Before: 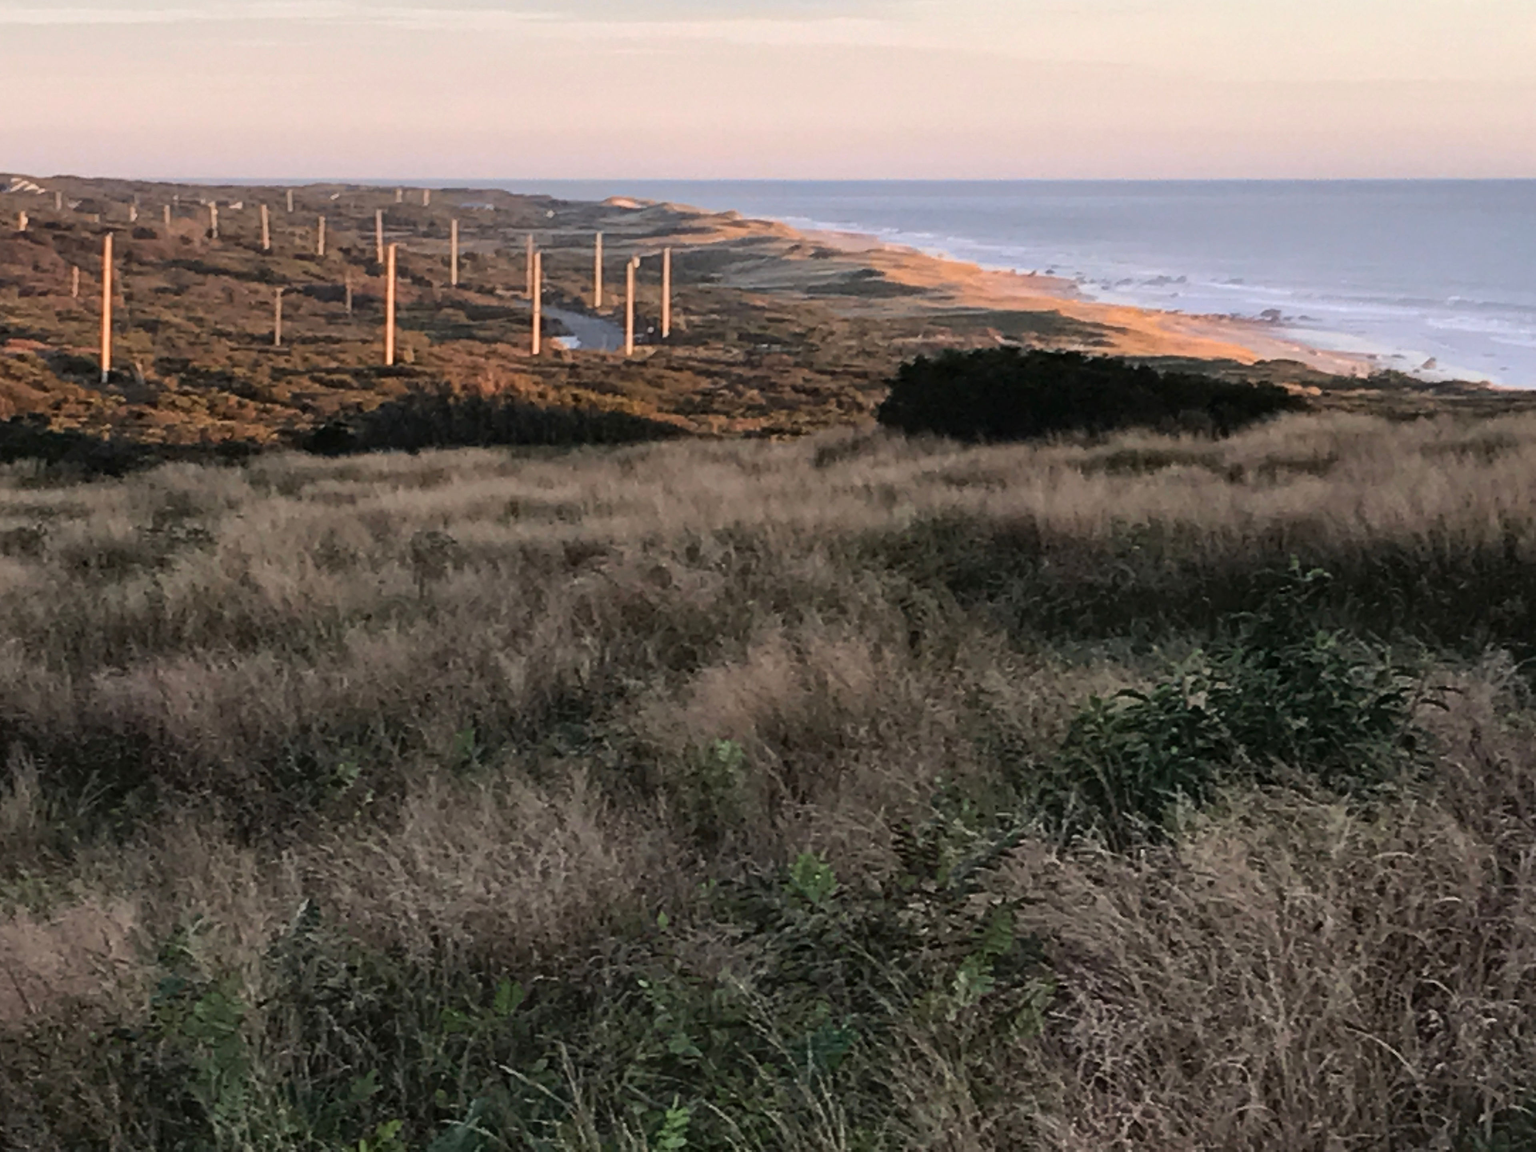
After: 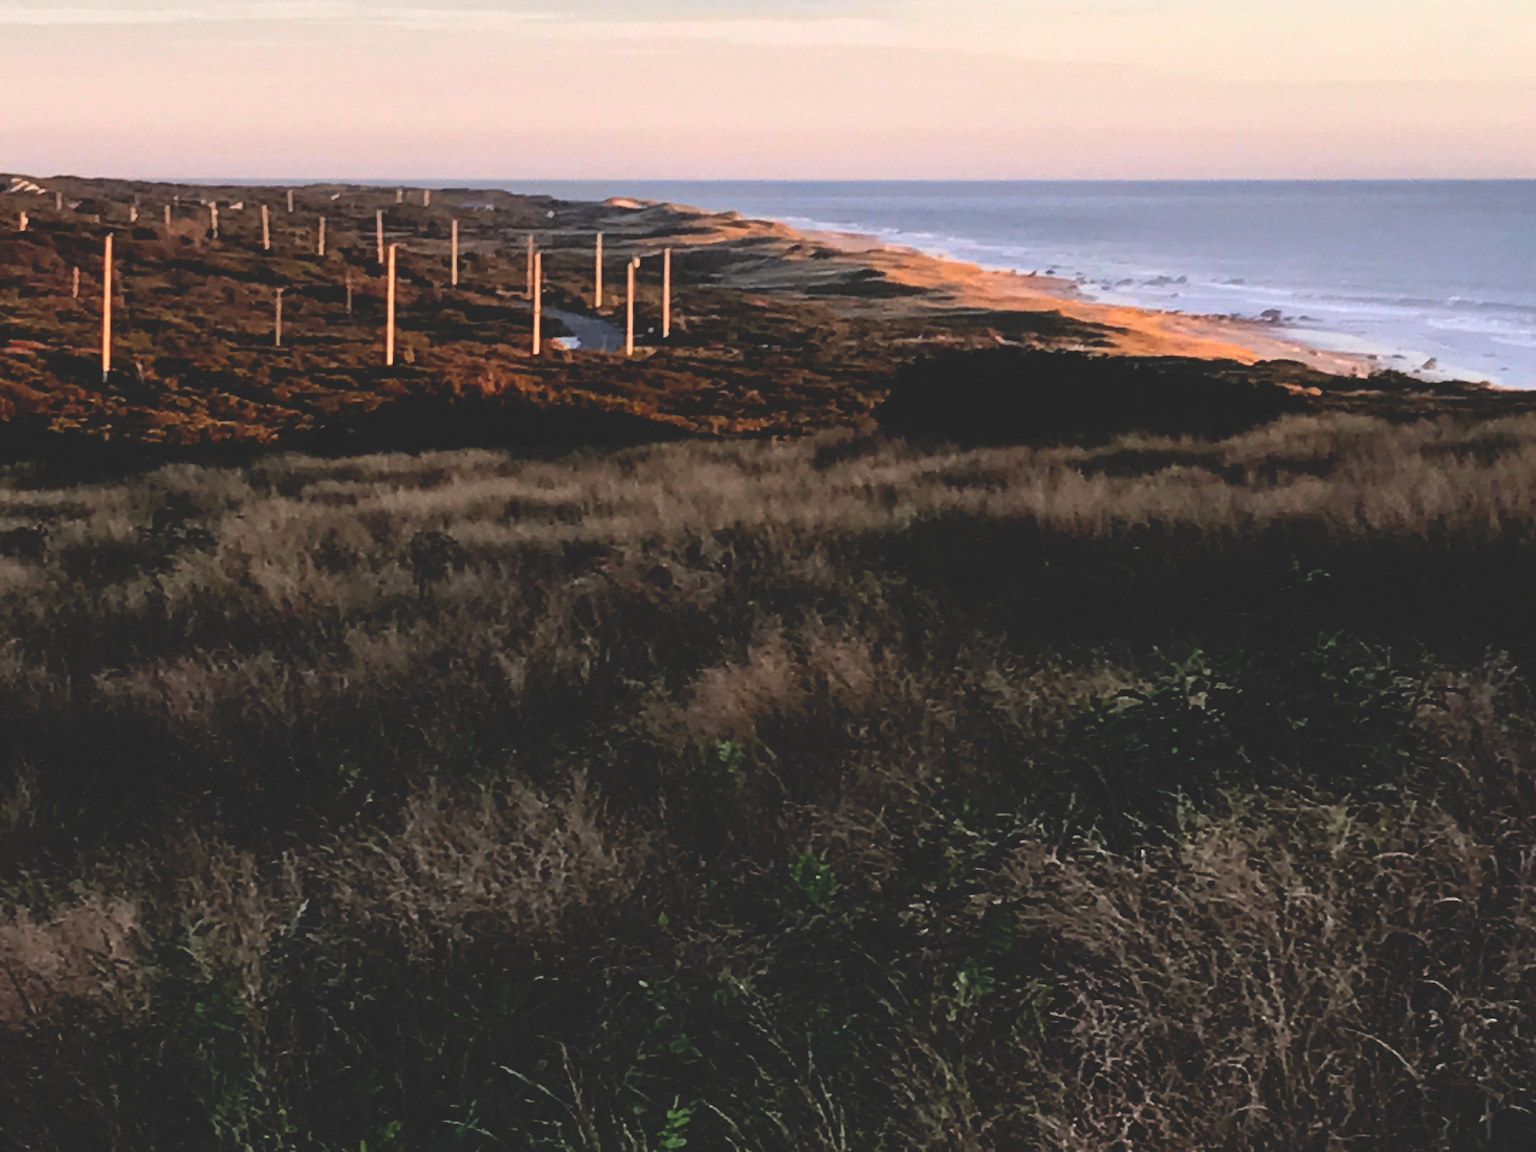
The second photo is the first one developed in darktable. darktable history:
base curve: curves: ch0 [(0, 0.02) (0.083, 0.036) (1, 1)], preserve colors none
contrast brightness saturation: contrast 0.15, brightness 0.05
